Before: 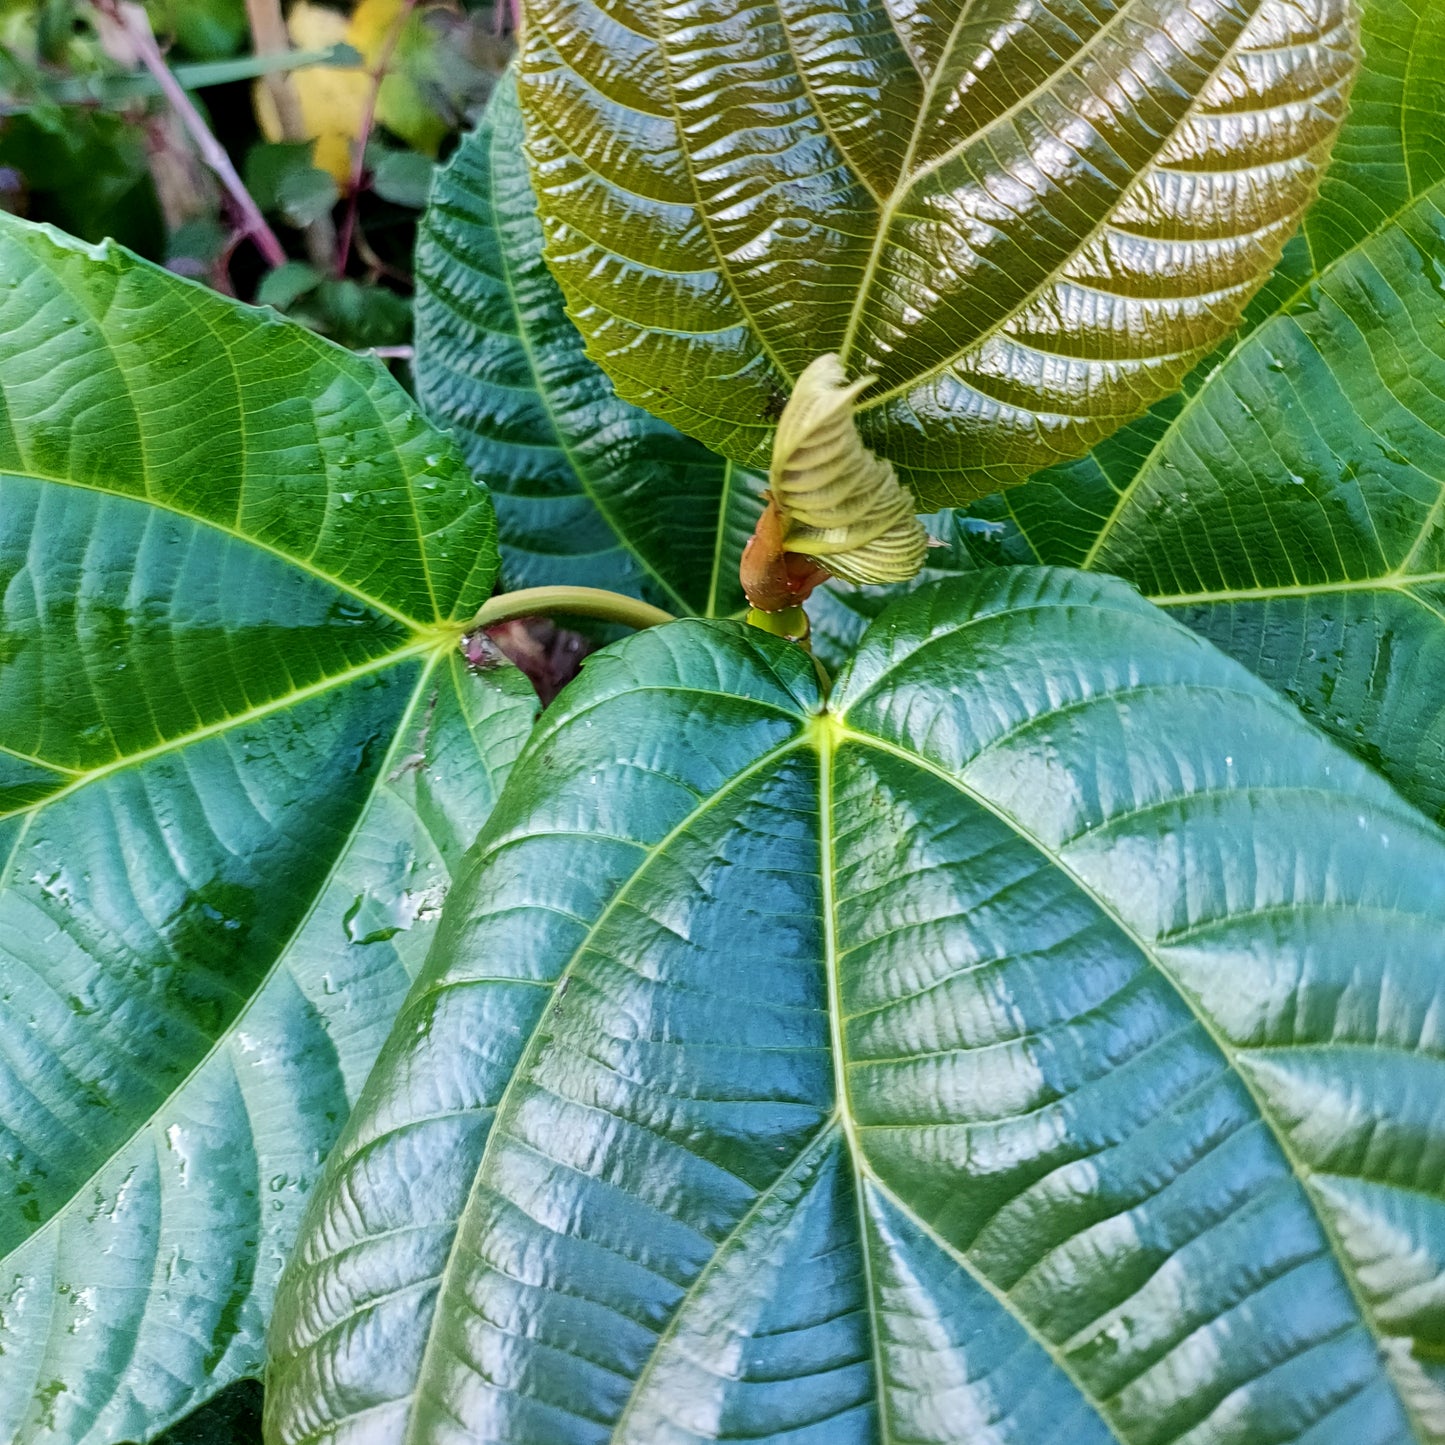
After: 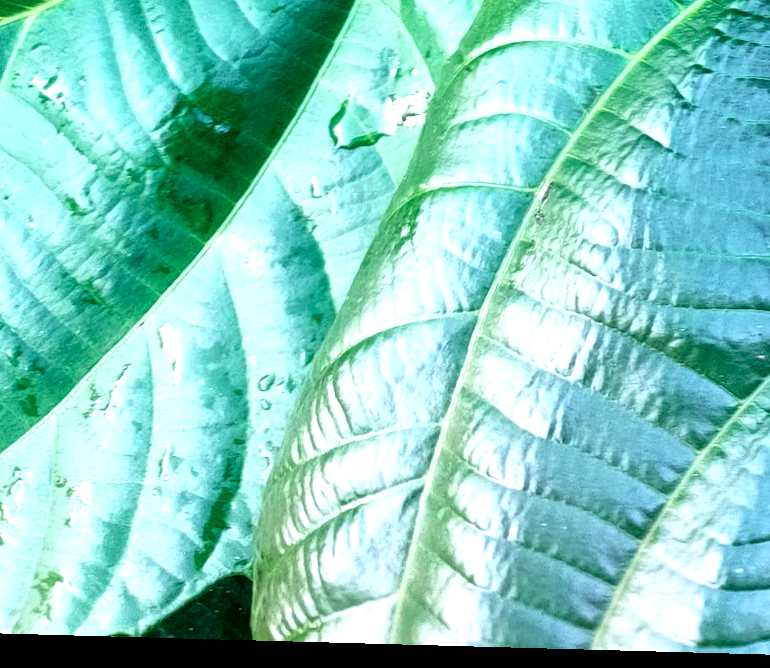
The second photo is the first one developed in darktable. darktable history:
rotate and perspective: lens shift (horizontal) -0.055, automatic cropping off
exposure: exposure 0.935 EV, compensate highlight preservation false
color contrast: blue-yellow contrast 0.62
contrast brightness saturation: contrast 0.13, brightness -0.05, saturation 0.16
crop and rotate: top 54.778%, right 46.61%, bottom 0.159%
